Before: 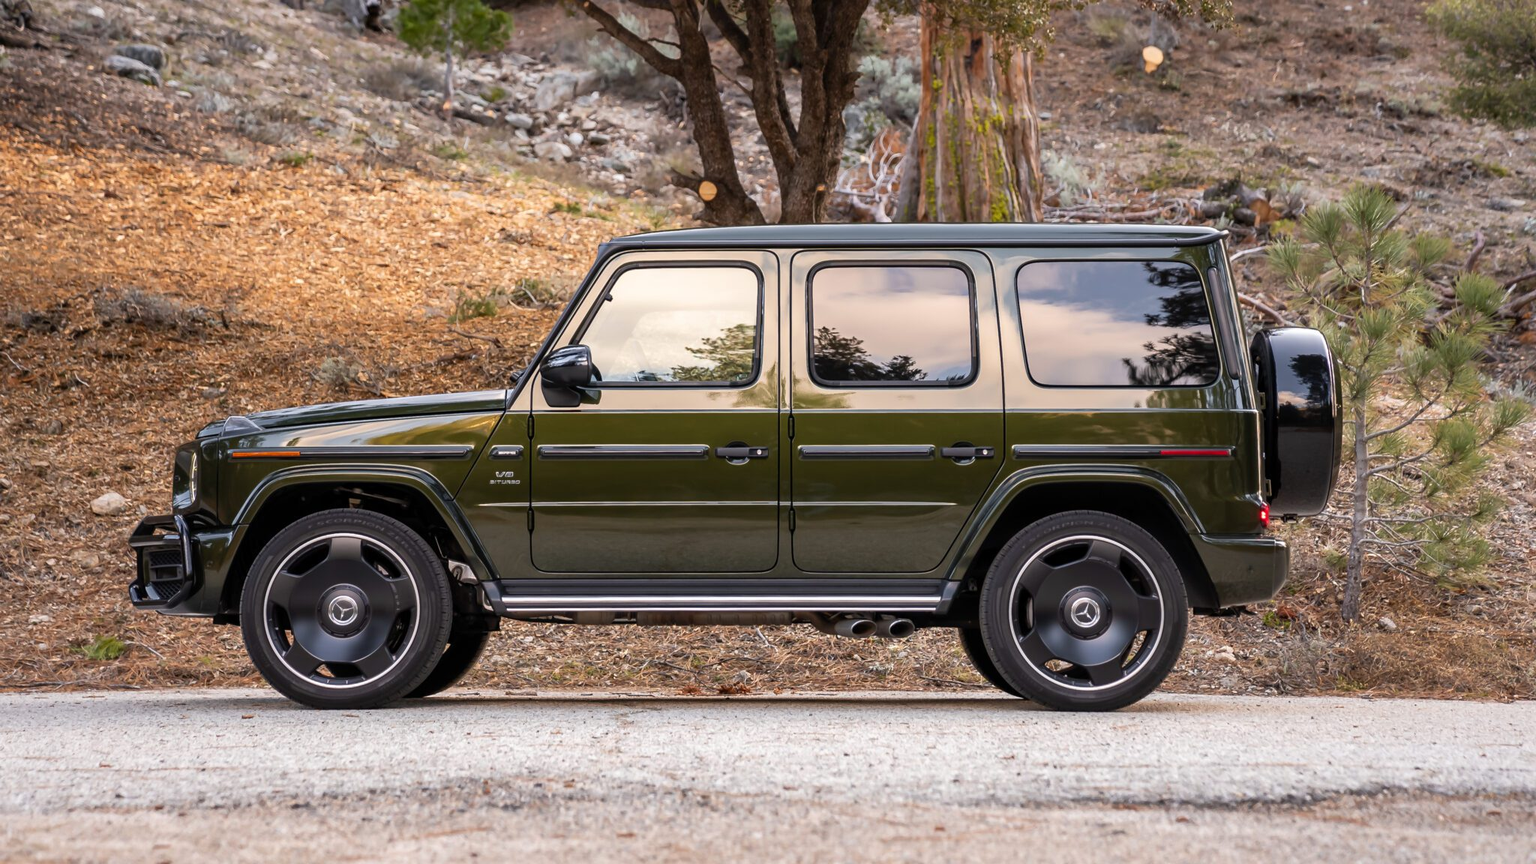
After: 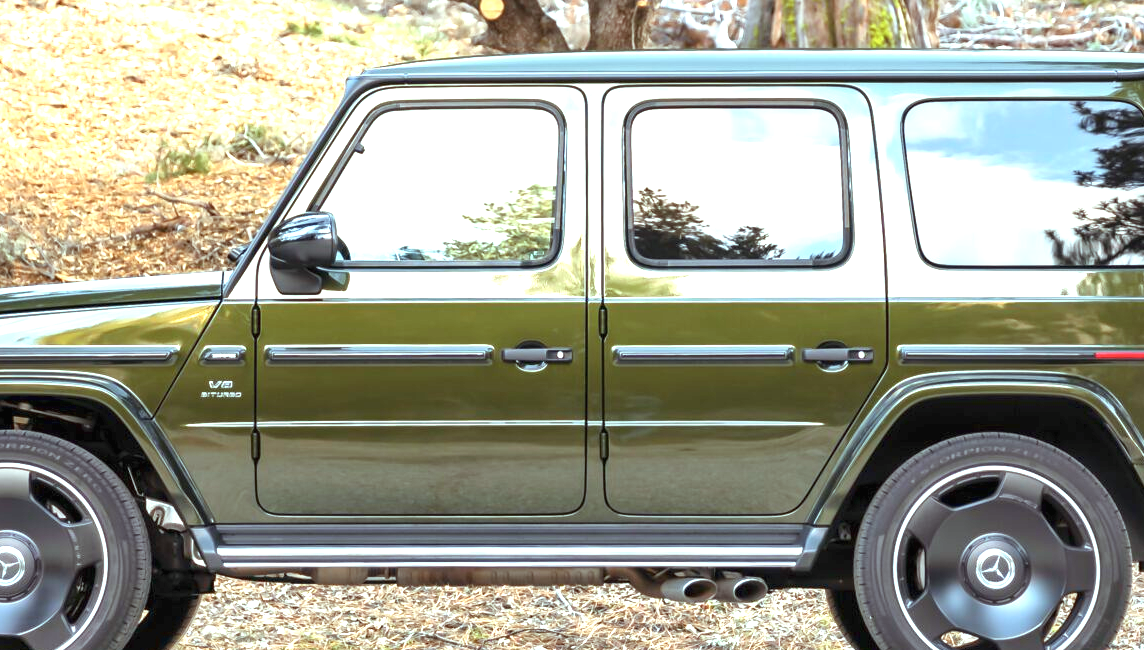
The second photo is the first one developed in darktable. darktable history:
color balance rgb: shadows lift › chroma 0.875%, shadows lift › hue 113.53°, highlights gain › chroma 4.098%, highlights gain › hue 200.15°, perceptual saturation grading › global saturation -0.108%, contrast -10.269%
exposure: black level correction 0, exposure 1.387 EV, compensate highlight preservation false
crop and rotate: left 22.098%, top 21.58%, right 22.02%, bottom 21.934%
shadows and highlights: radius 113.52, shadows 51.7, white point adjustment 9.06, highlights -4.65, soften with gaussian
